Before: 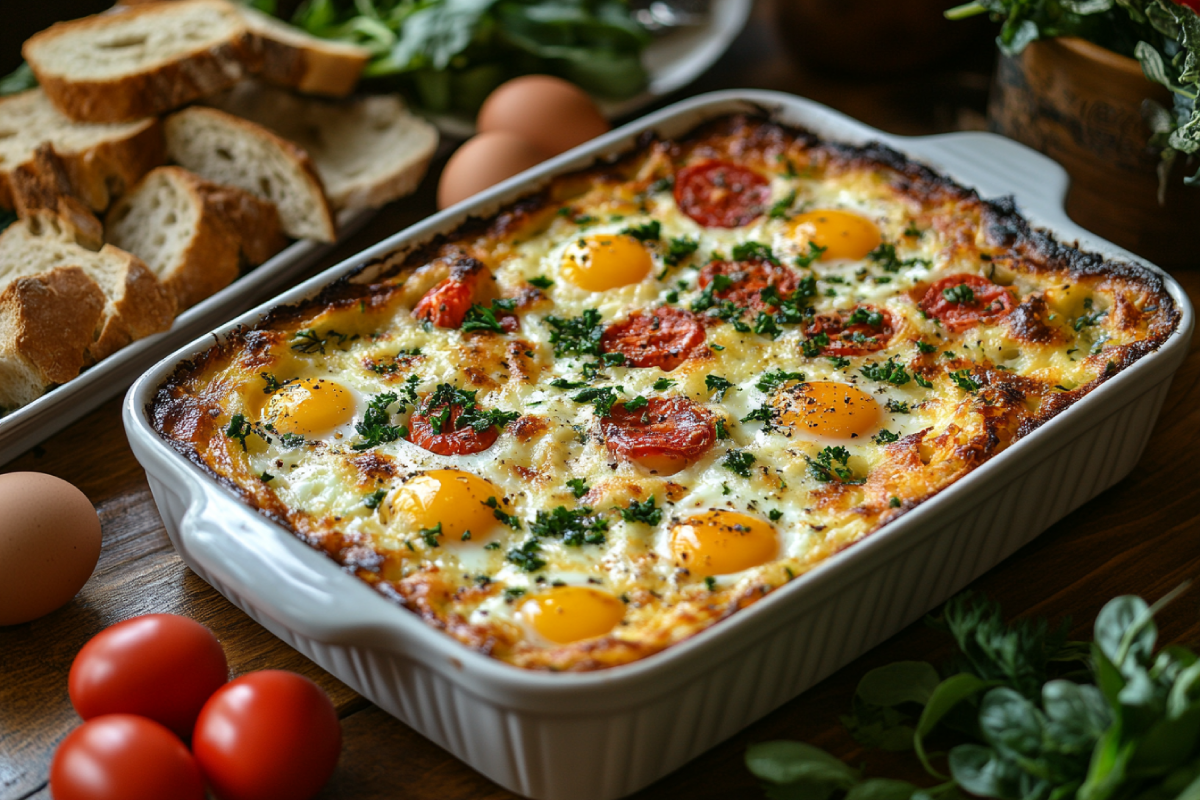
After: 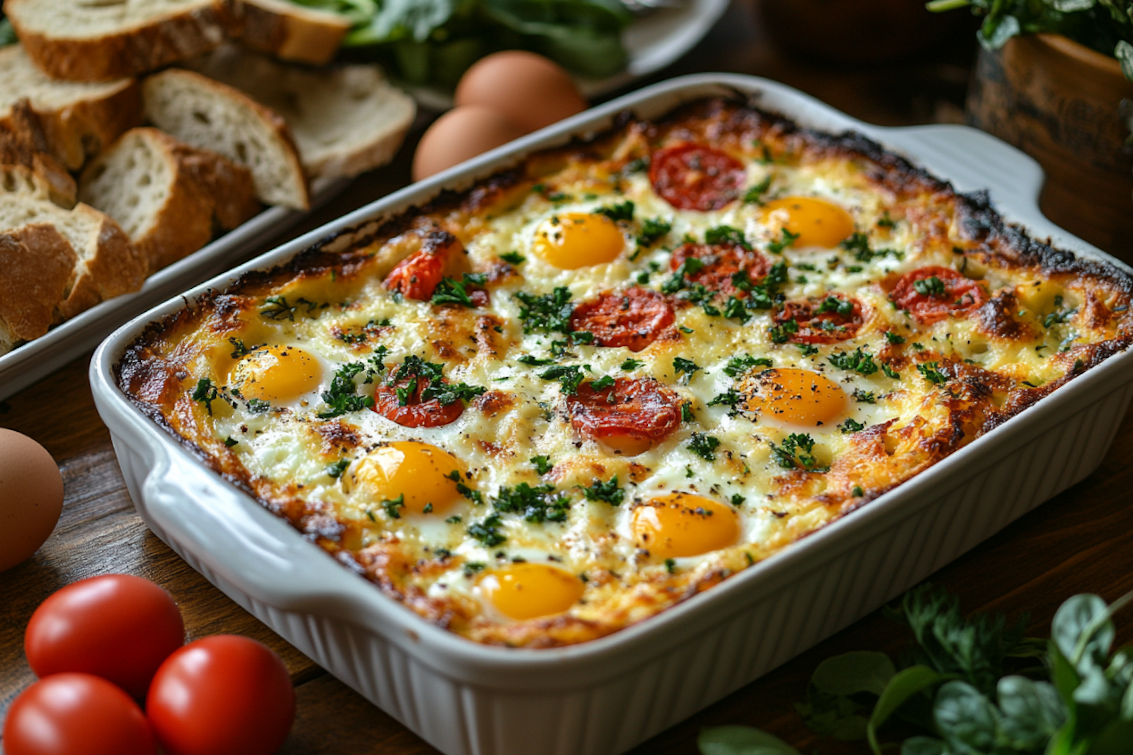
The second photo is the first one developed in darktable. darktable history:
crop and rotate: angle -2.25°
